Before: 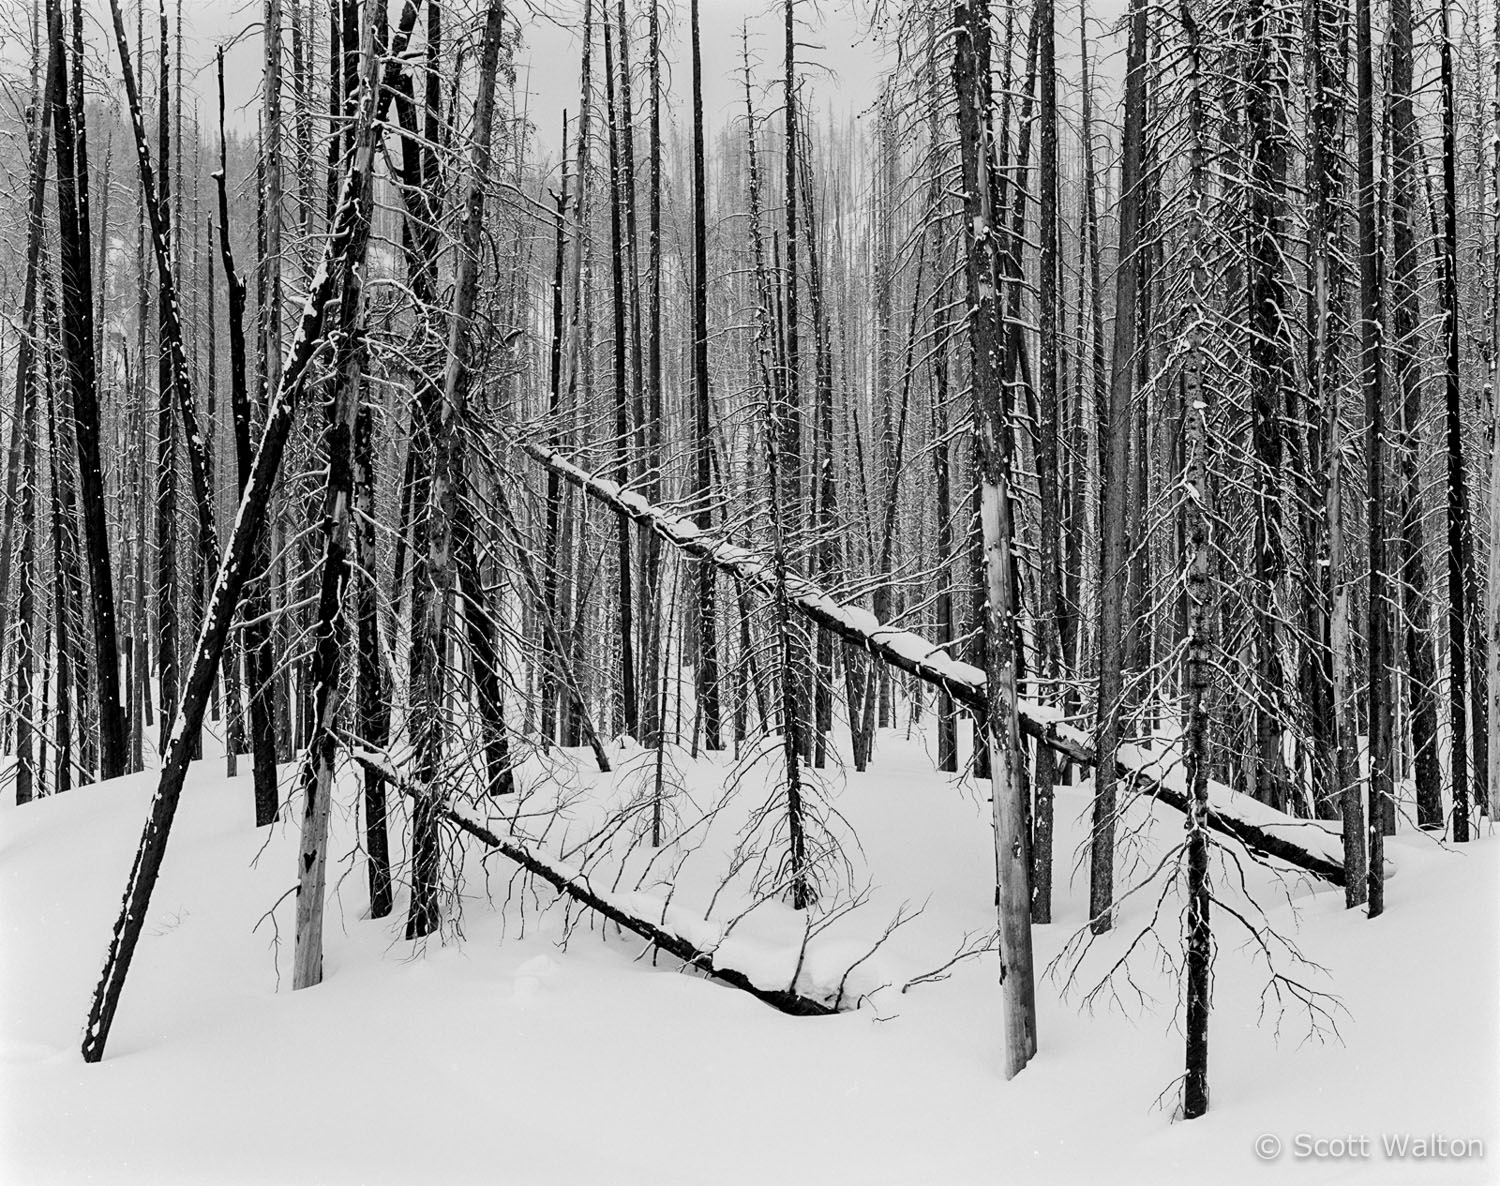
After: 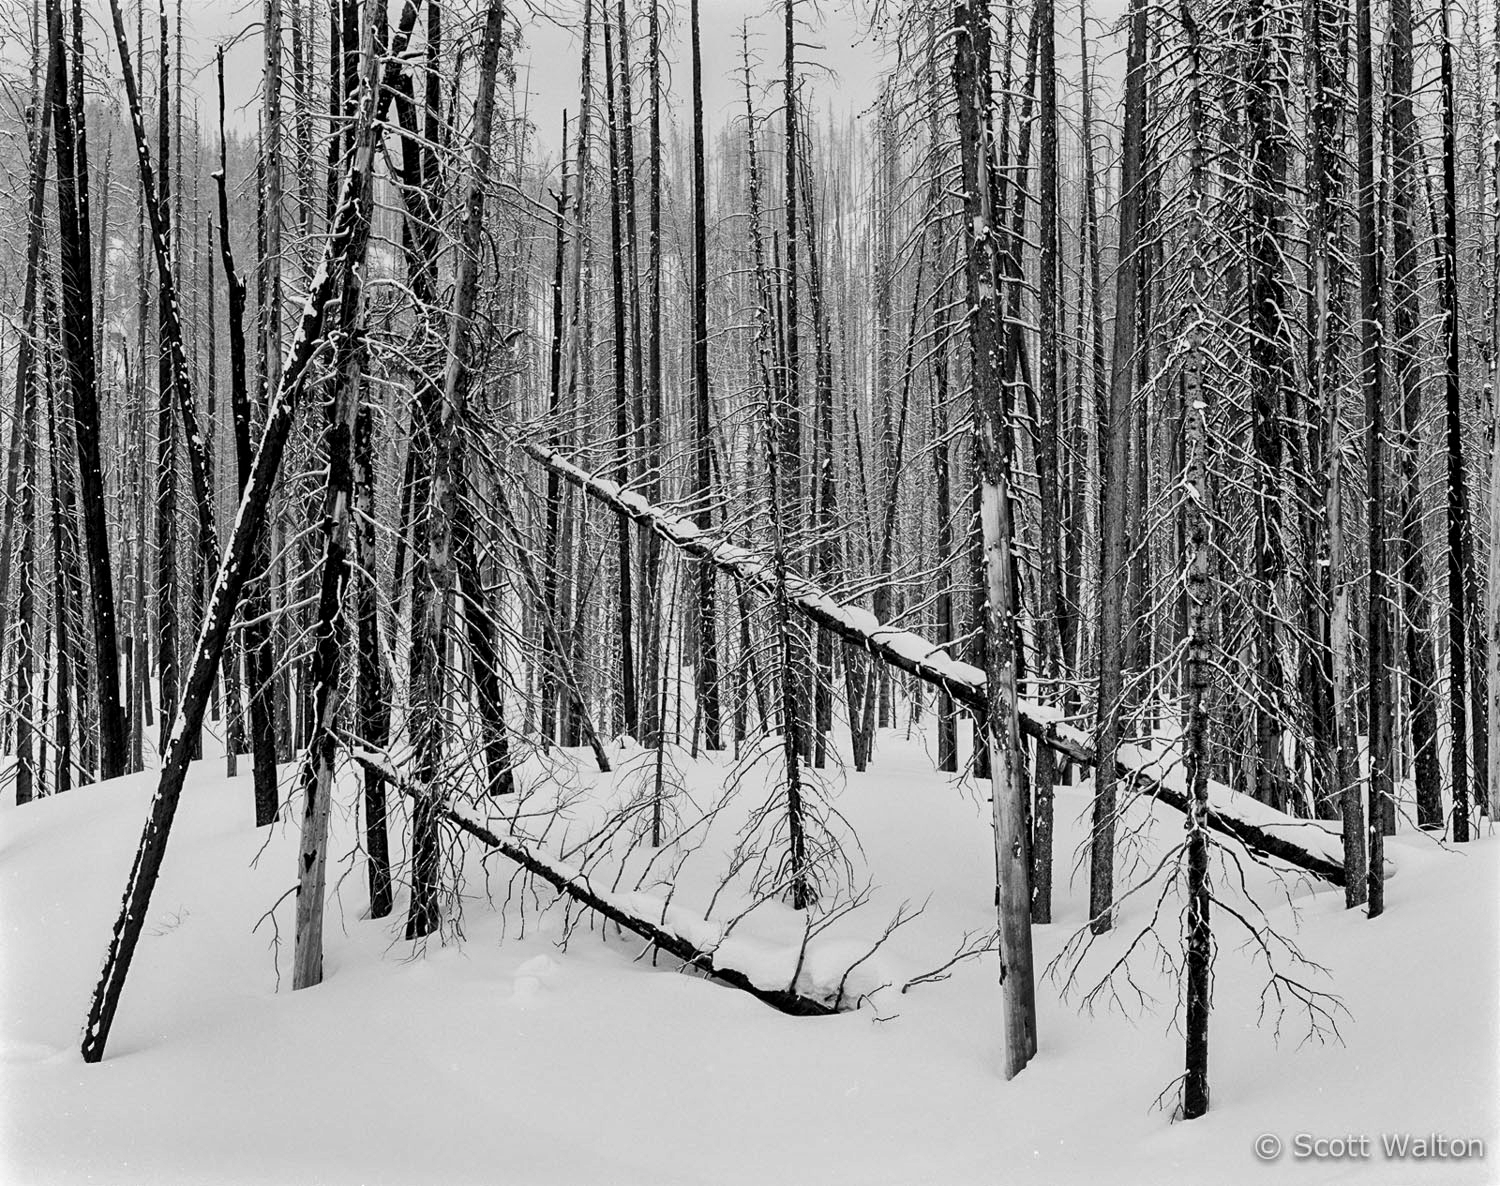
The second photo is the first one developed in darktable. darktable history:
local contrast: highlights 100%, shadows 97%, detail 119%, midtone range 0.2
shadows and highlights: low approximation 0.01, soften with gaussian
